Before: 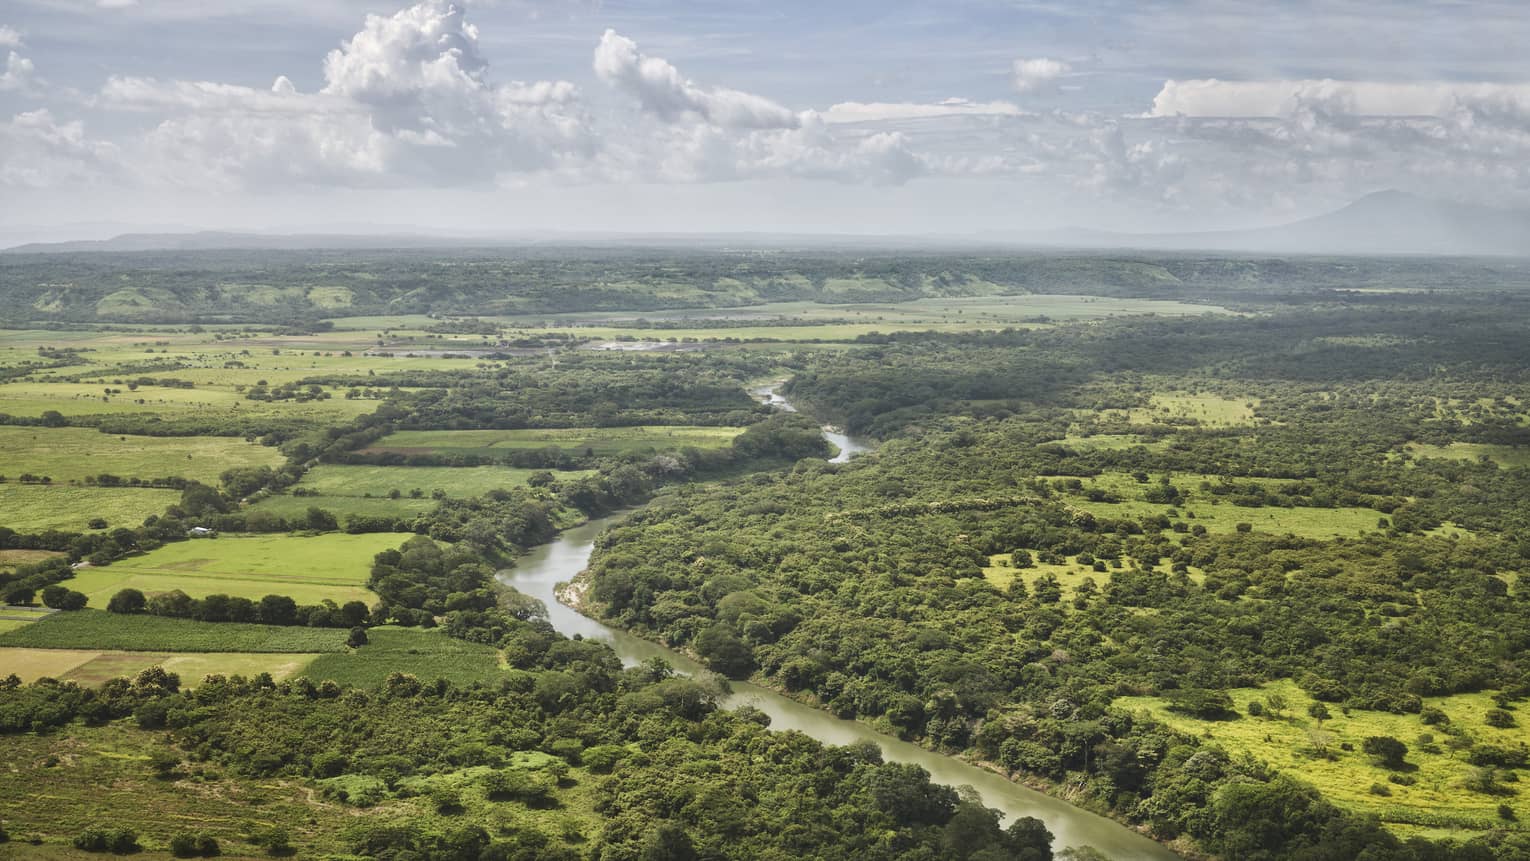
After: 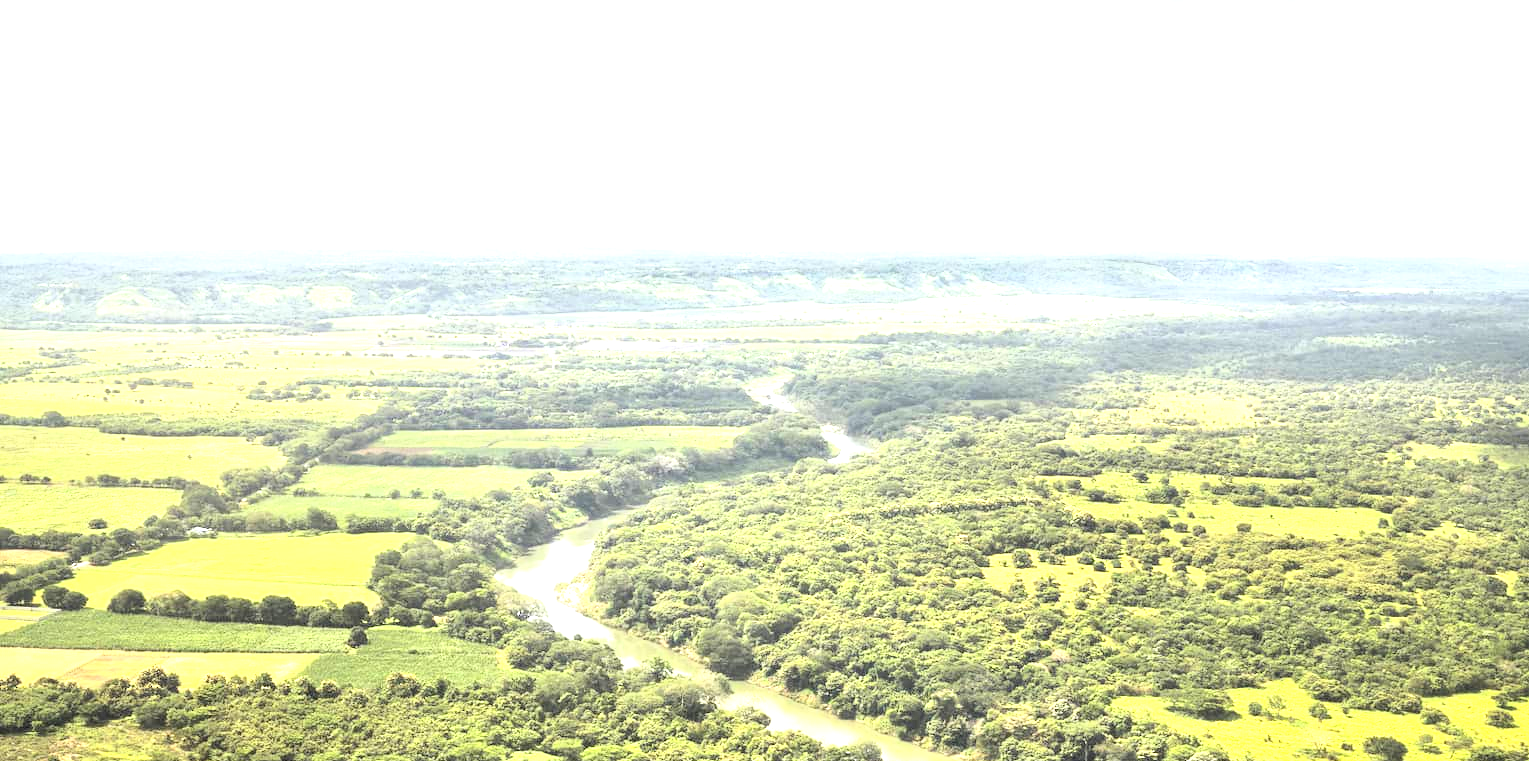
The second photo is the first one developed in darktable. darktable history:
crop and rotate: top 0%, bottom 11.51%
tone curve: curves: ch0 [(0, 0) (0.003, 0) (0.011, 0.002) (0.025, 0.004) (0.044, 0.007) (0.069, 0.015) (0.1, 0.025) (0.136, 0.04) (0.177, 0.09) (0.224, 0.152) (0.277, 0.239) (0.335, 0.335) (0.399, 0.43) (0.468, 0.524) (0.543, 0.621) (0.623, 0.712) (0.709, 0.789) (0.801, 0.871) (0.898, 0.951) (1, 1)], color space Lab, independent channels, preserve colors none
exposure: black level correction 0, exposure 1.879 EV, compensate highlight preservation false
